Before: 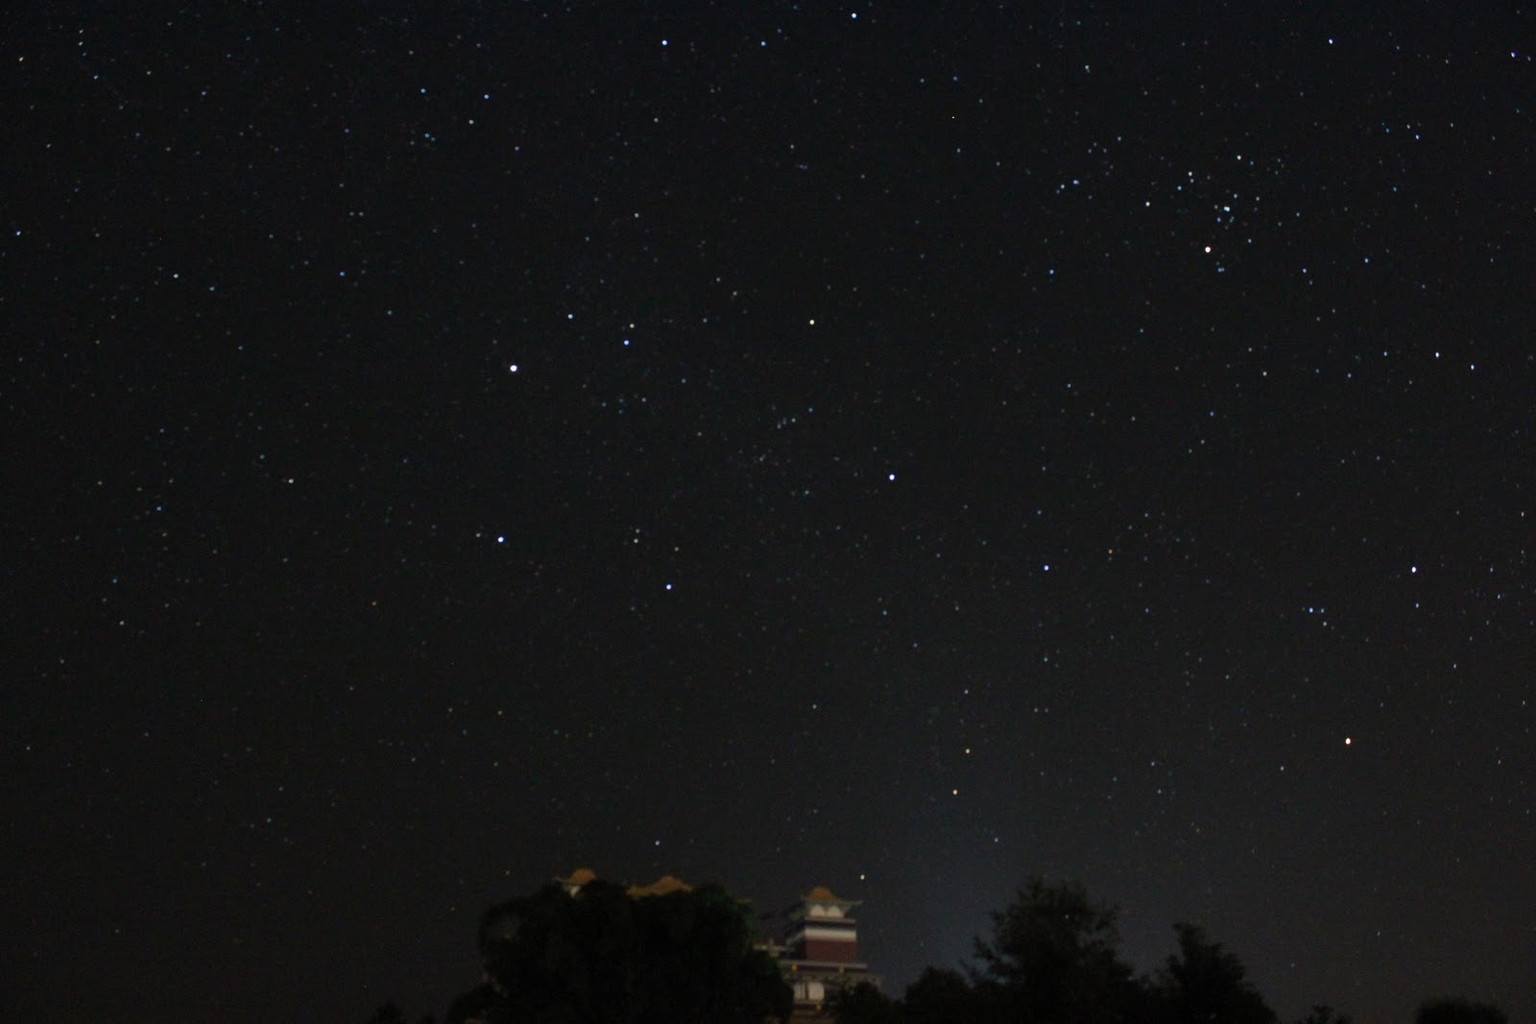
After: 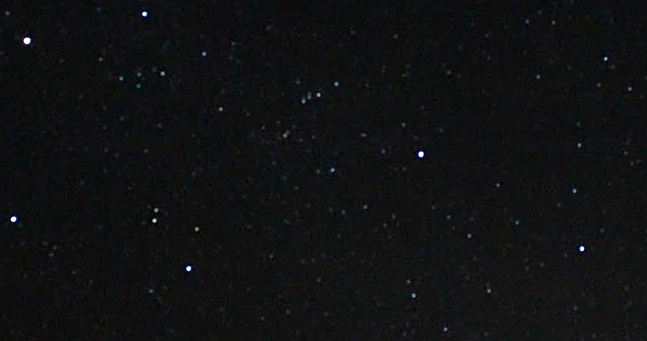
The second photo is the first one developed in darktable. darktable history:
sharpen: on, module defaults
contrast brightness saturation: contrast 0.1, brightness 0.03, saturation 0.09
exposure: exposure 0.2 EV, compensate highlight preservation false
crop: left 31.751%, top 32.172%, right 27.8%, bottom 35.83%
